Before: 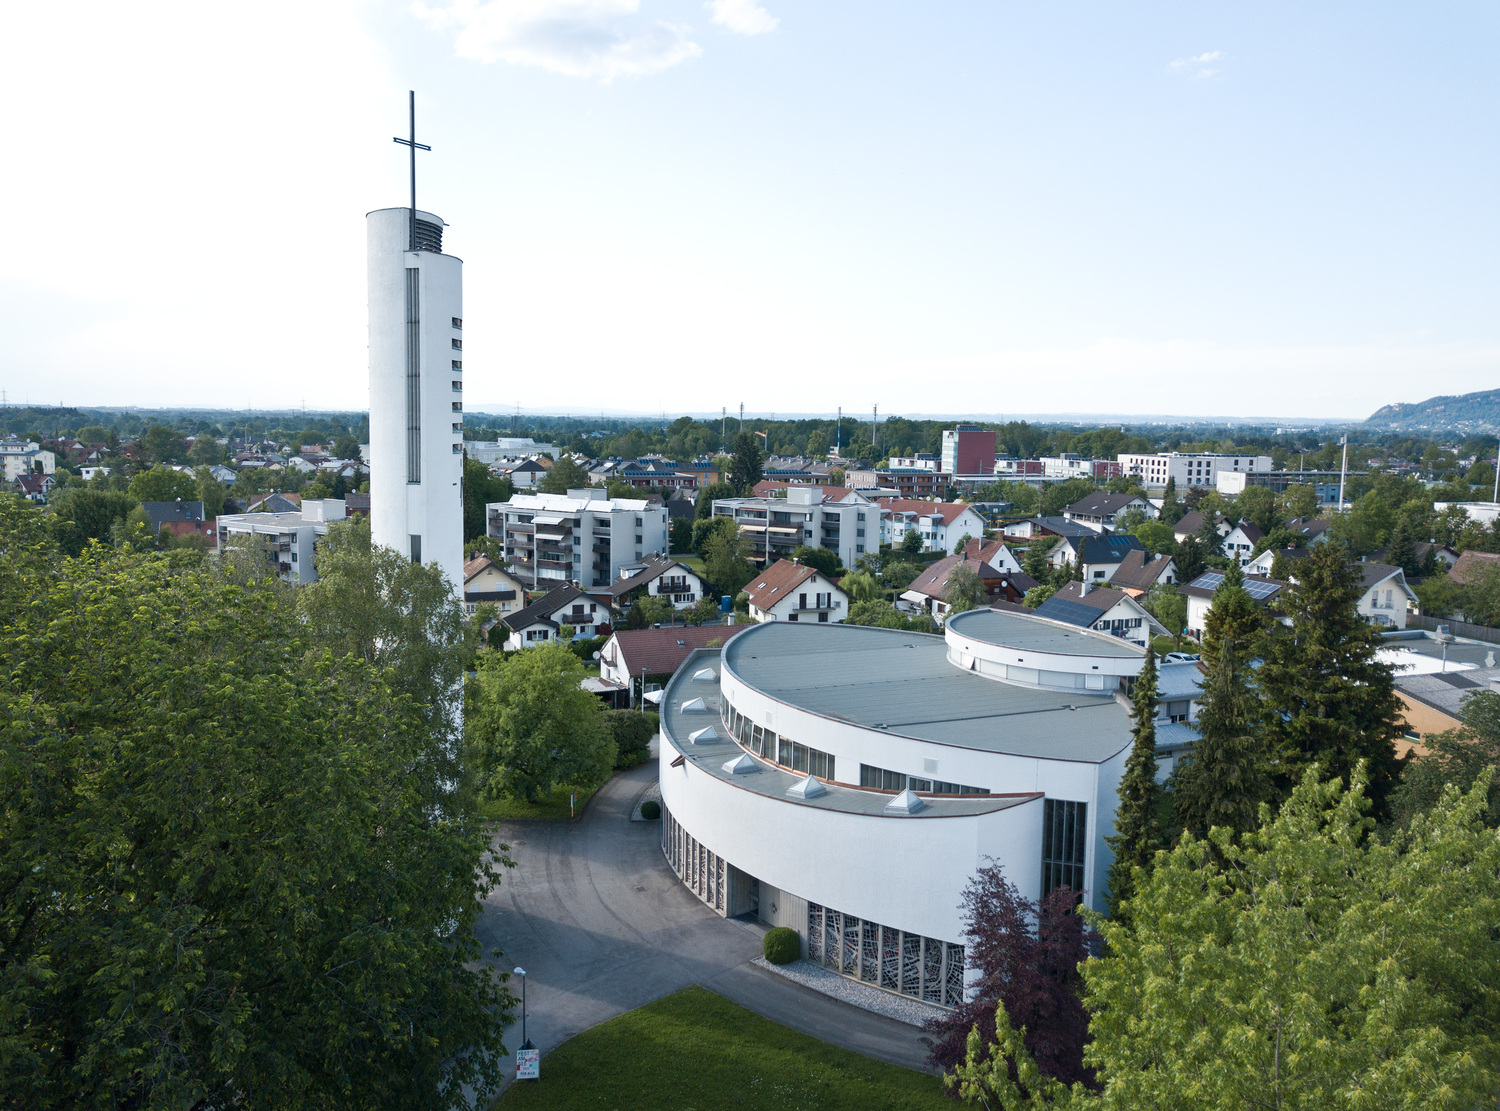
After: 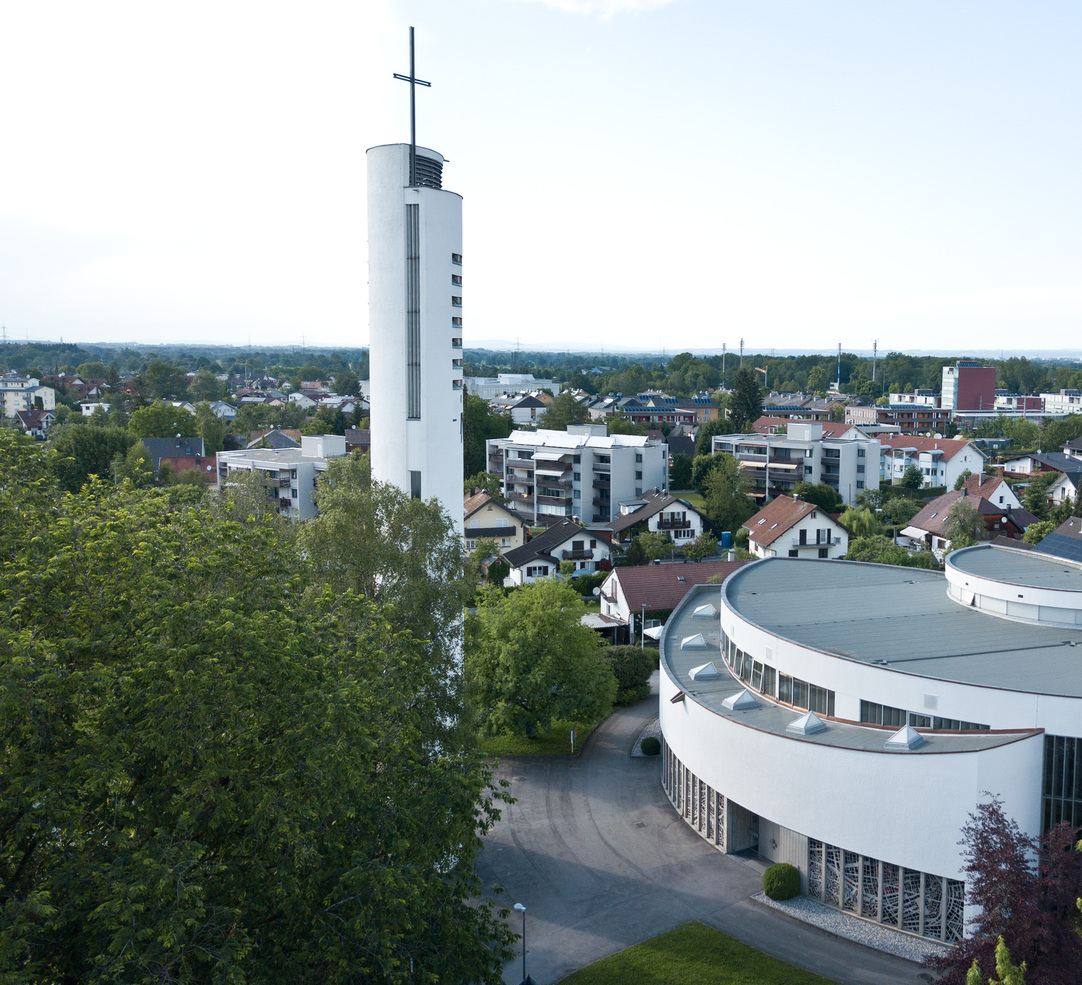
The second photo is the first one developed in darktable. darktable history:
crop: top 5.813%, right 27.841%, bottom 5.515%
